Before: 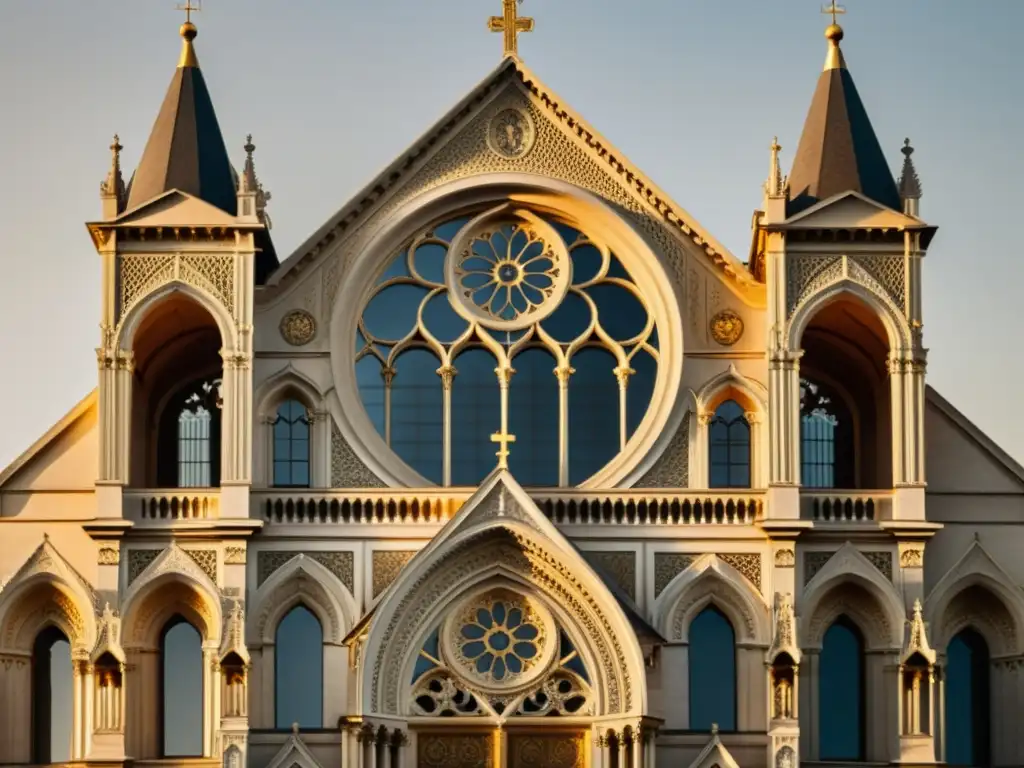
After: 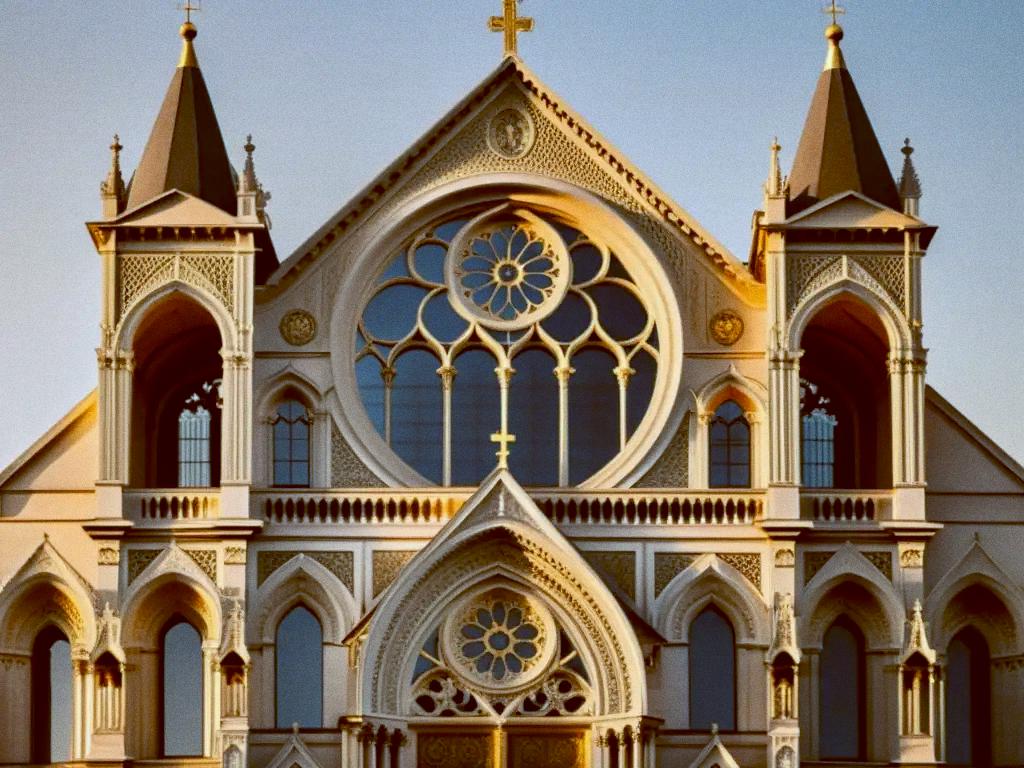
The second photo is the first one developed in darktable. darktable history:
color balance: lift [1, 1.015, 1.004, 0.985], gamma [1, 0.958, 0.971, 1.042], gain [1, 0.956, 0.977, 1.044]
white balance: red 0.967, blue 1.049
tone equalizer: on, module defaults
grain: coarseness 0.47 ISO
